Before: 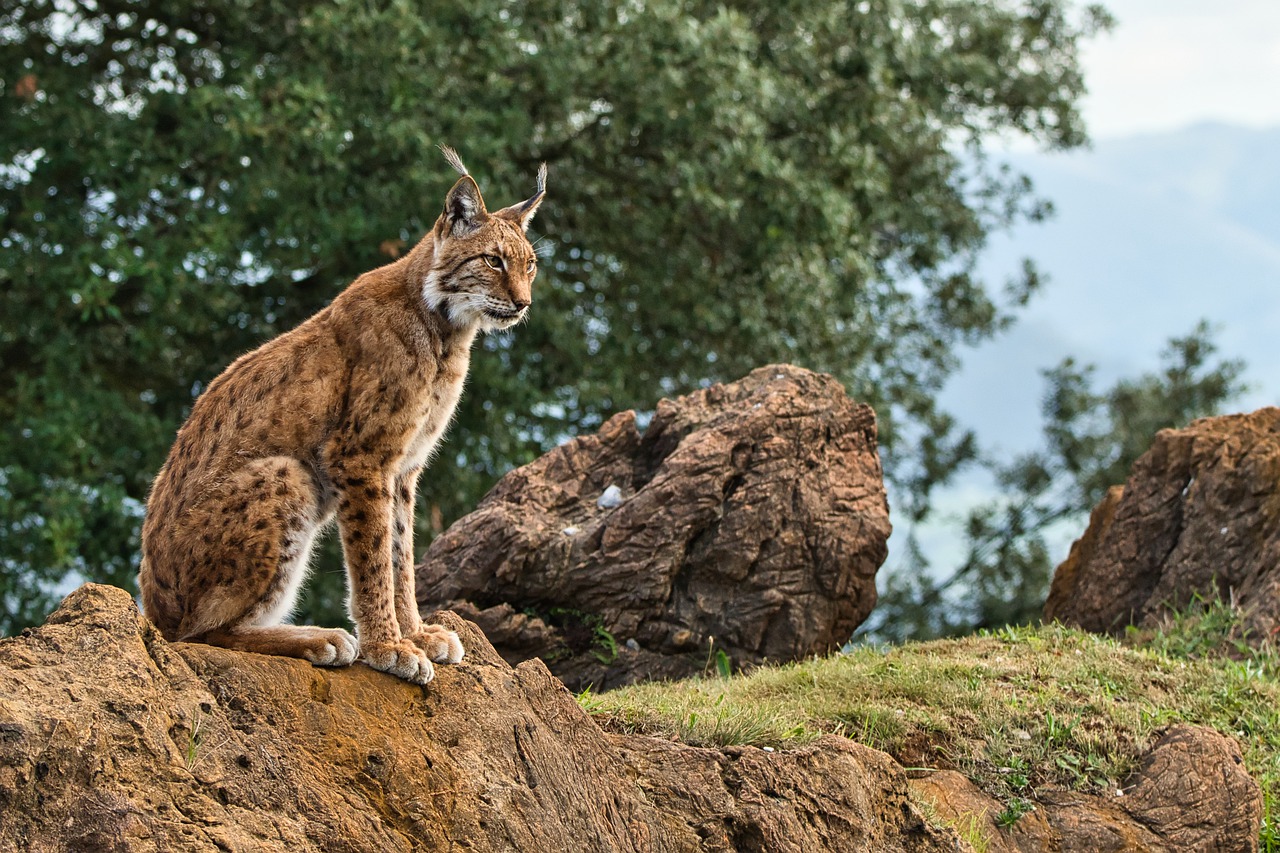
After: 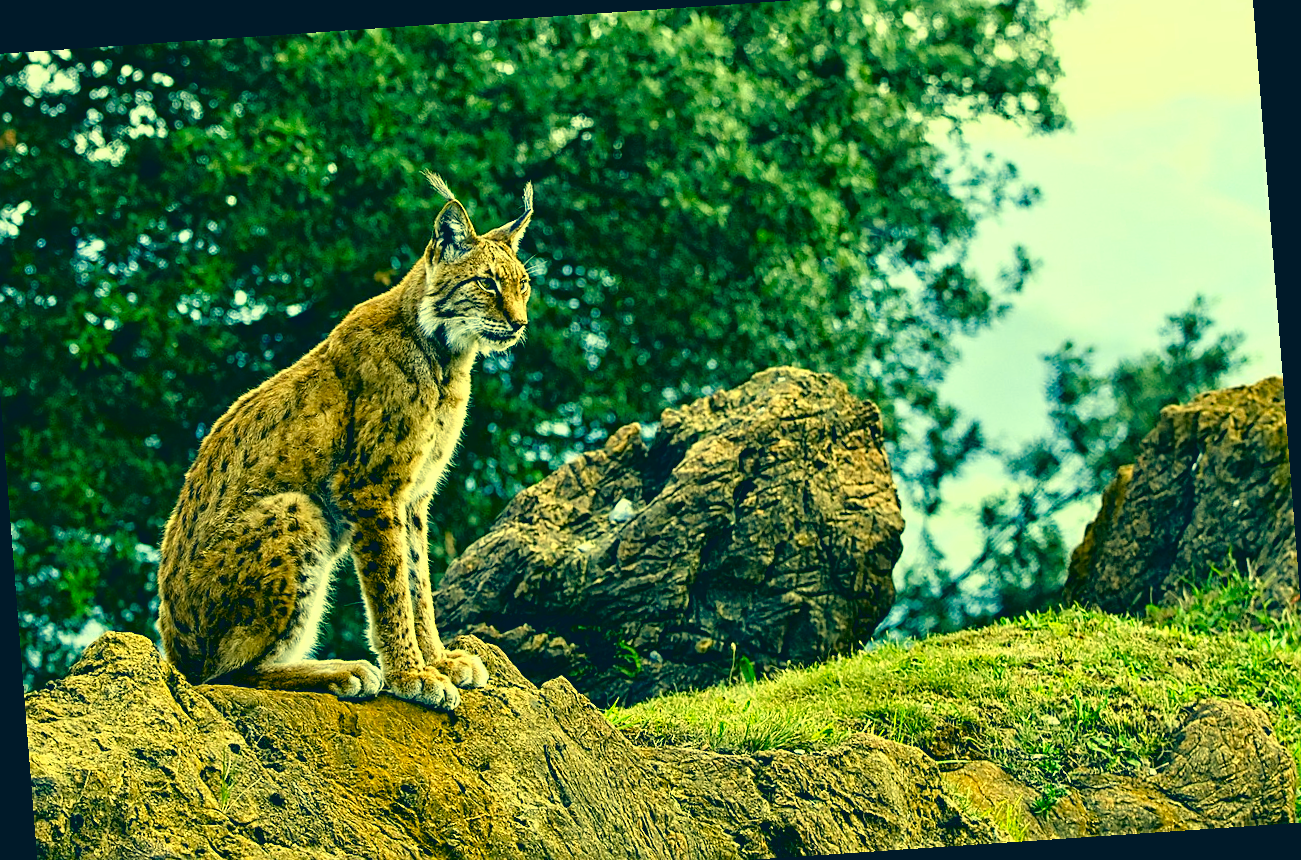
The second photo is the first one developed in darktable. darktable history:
color balance rgb: perceptual saturation grading › global saturation 20%, perceptual saturation grading › highlights -50%, perceptual saturation grading › shadows 30%, perceptual brilliance grading › global brilliance 10%, perceptual brilliance grading › shadows 15%
sharpen: on, module defaults
crop: left 1.964%, top 3.251%, right 1.122%, bottom 4.933%
contrast brightness saturation: contrast 0.09, saturation 0.28
color correction: highlights a* -15.58, highlights b* 40, shadows a* -40, shadows b* -26.18
fill light: exposure -2 EV, width 8.6
rotate and perspective: rotation -4.2°, shear 0.006, automatic cropping off
contrast equalizer: octaves 7, y [[0.6 ×6], [0.55 ×6], [0 ×6], [0 ×6], [0 ×6]], mix 0.15
